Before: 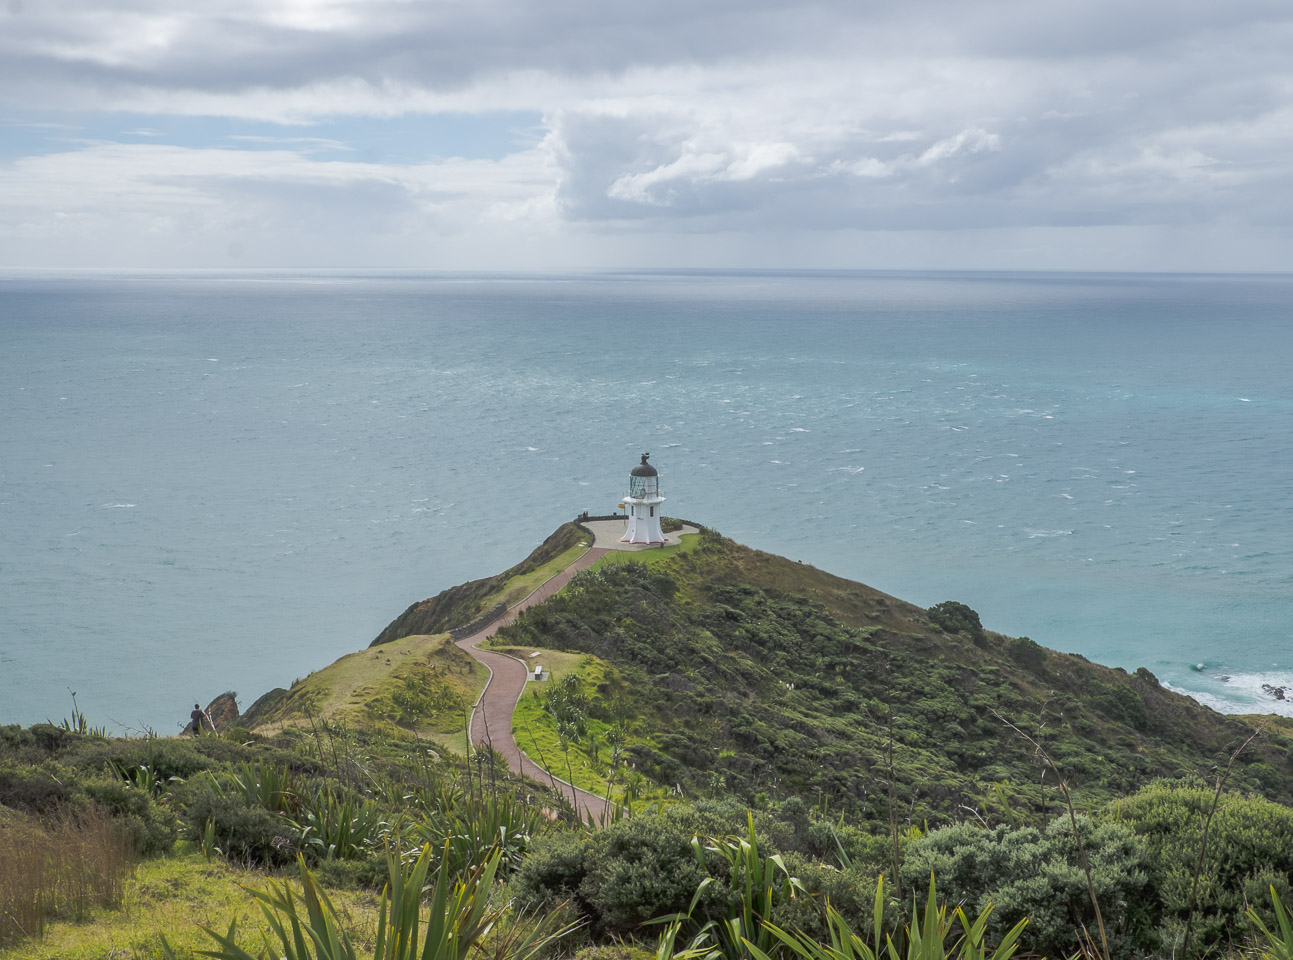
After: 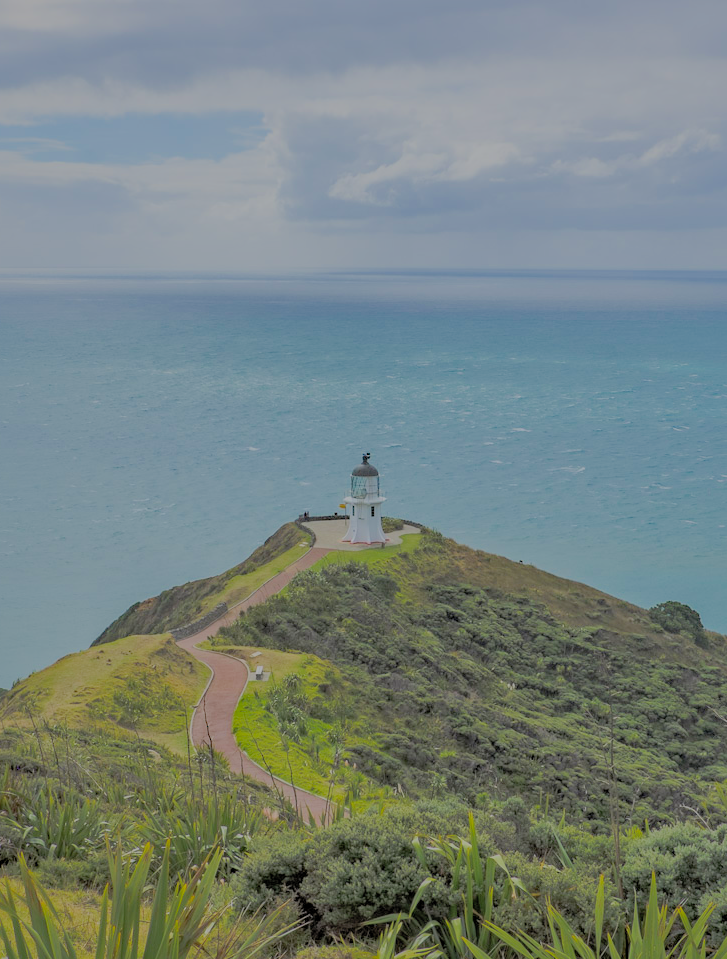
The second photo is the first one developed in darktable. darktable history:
shadows and highlights: on, module defaults
color correction: highlights b* 0.045, saturation 0.98
contrast brightness saturation: contrast 0.027, brightness 0.07, saturation 0.13
haze removal: strength 0.391, distance 0.216, compatibility mode true, adaptive false
crop: left 21.587%, right 22.159%, bottom 0.005%
filmic rgb: black relative exposure -8.01 EV, white relative exposure 8.05 EV, target black luminance 0%, hardness 2.5, latitude 76.2%, contrast 0.578, shadows ↔ highlights balance 0.016%, color science v6 (2022)
